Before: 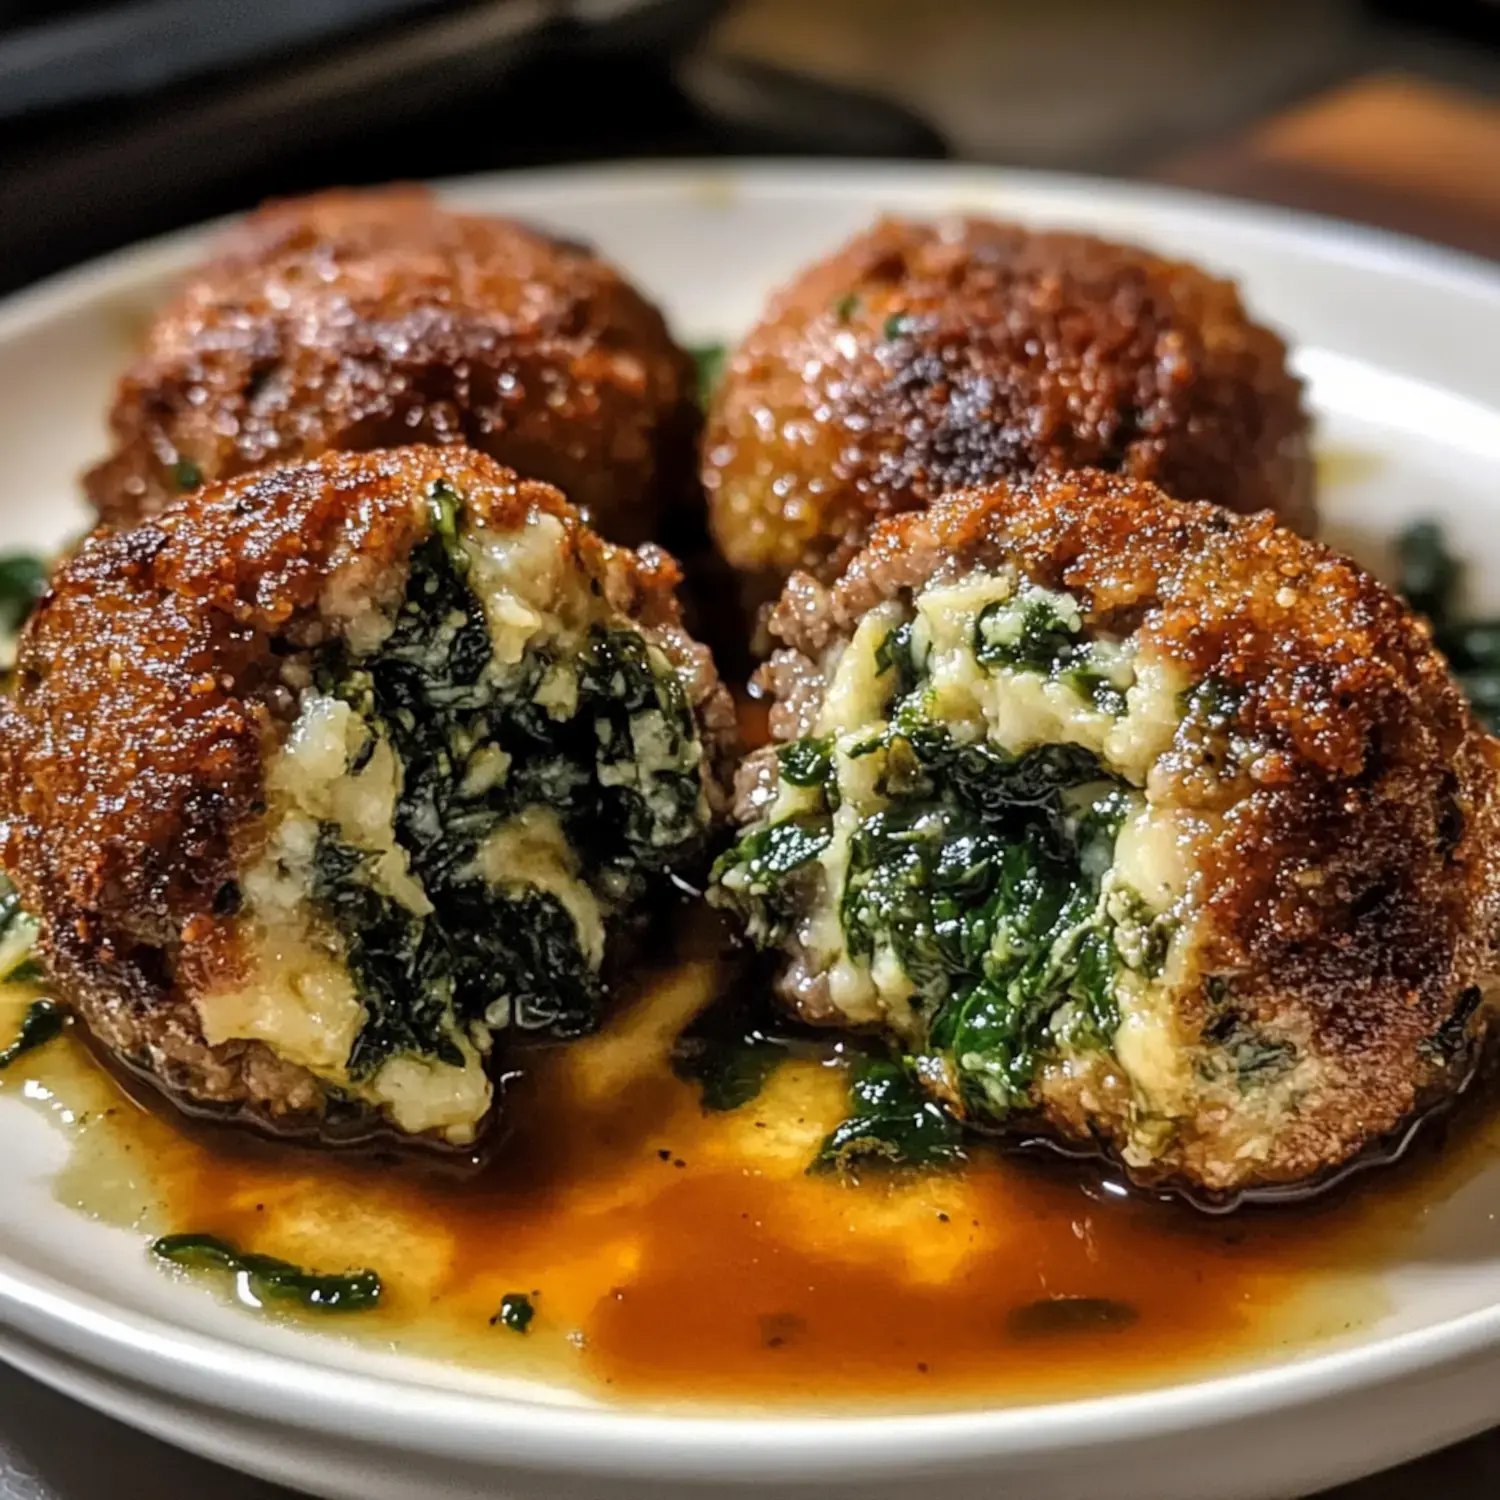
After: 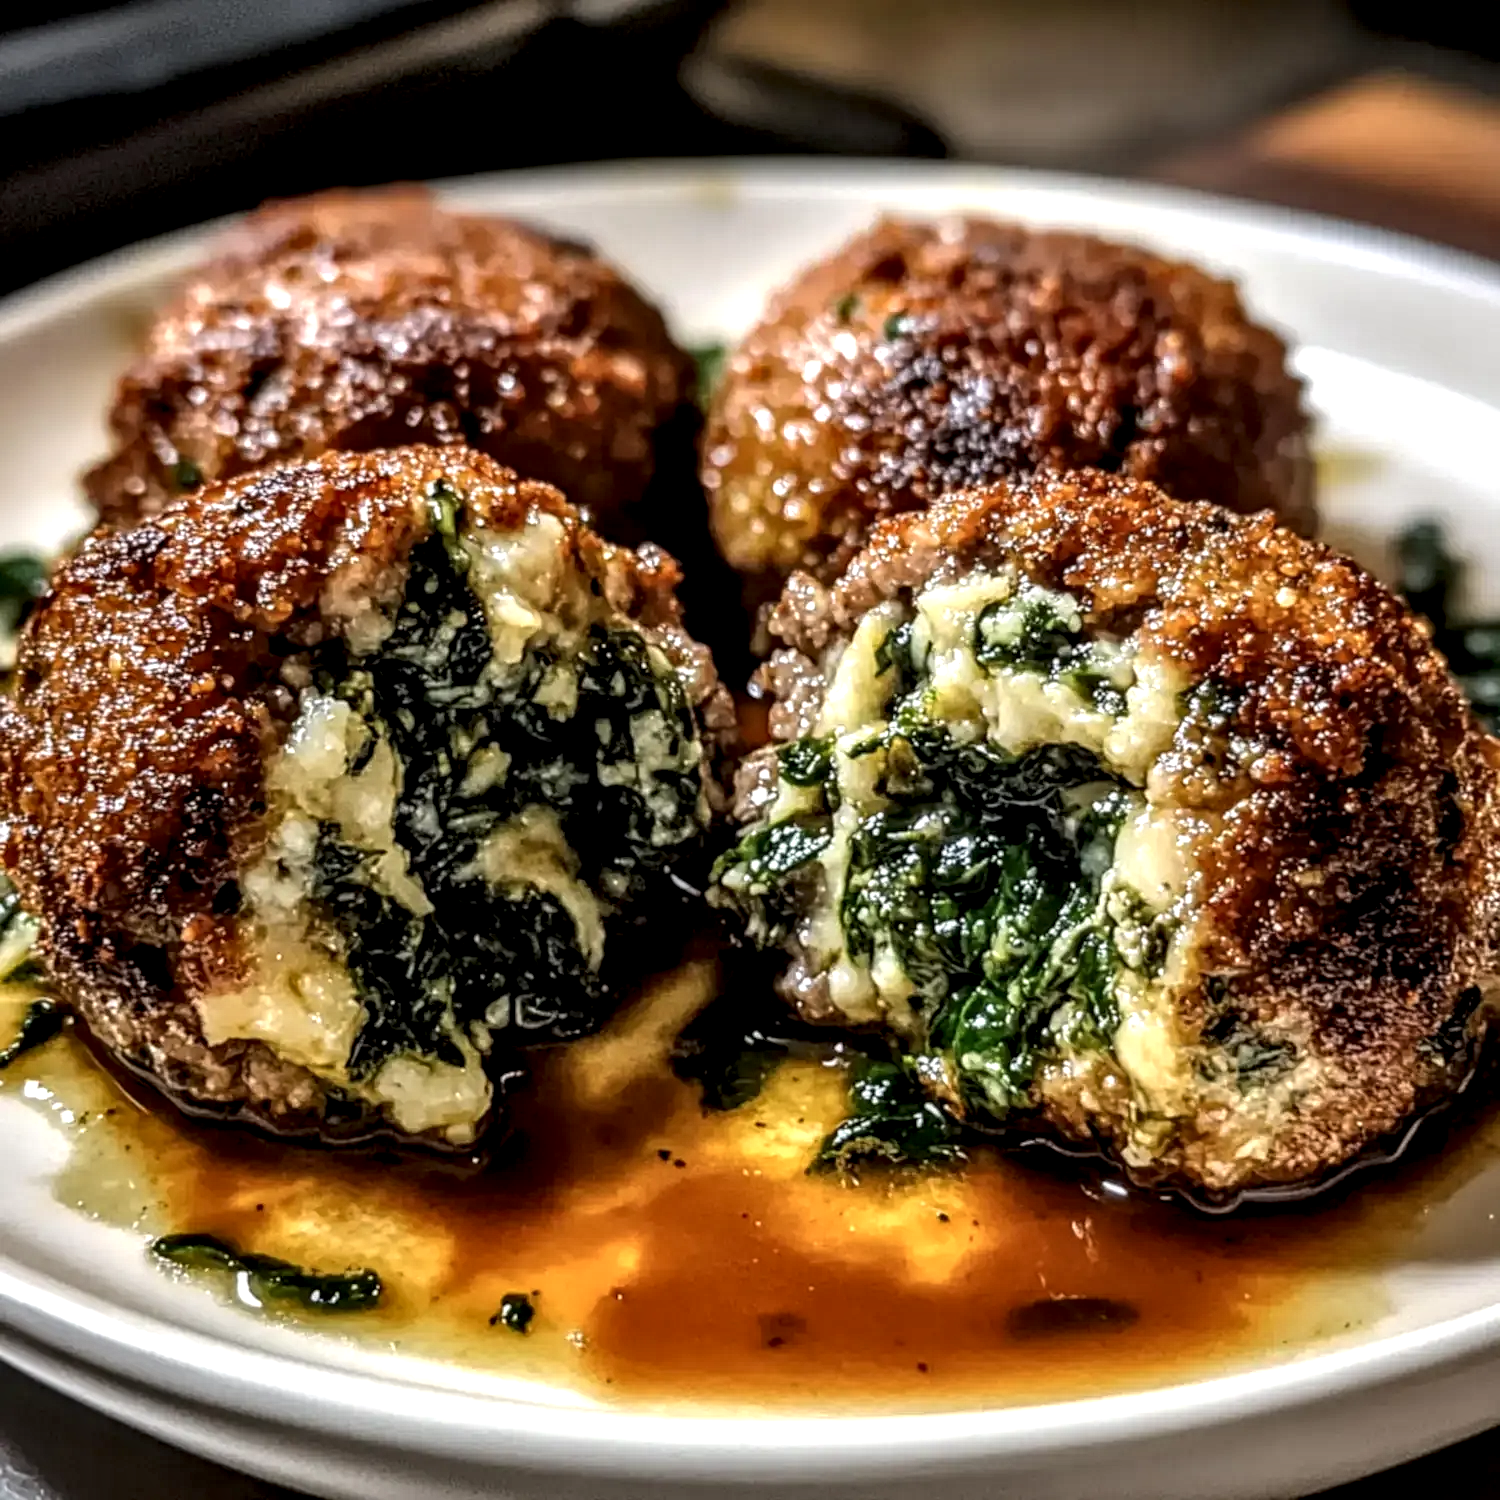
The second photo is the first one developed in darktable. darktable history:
local contrast: highlights 19%, detail 186%
